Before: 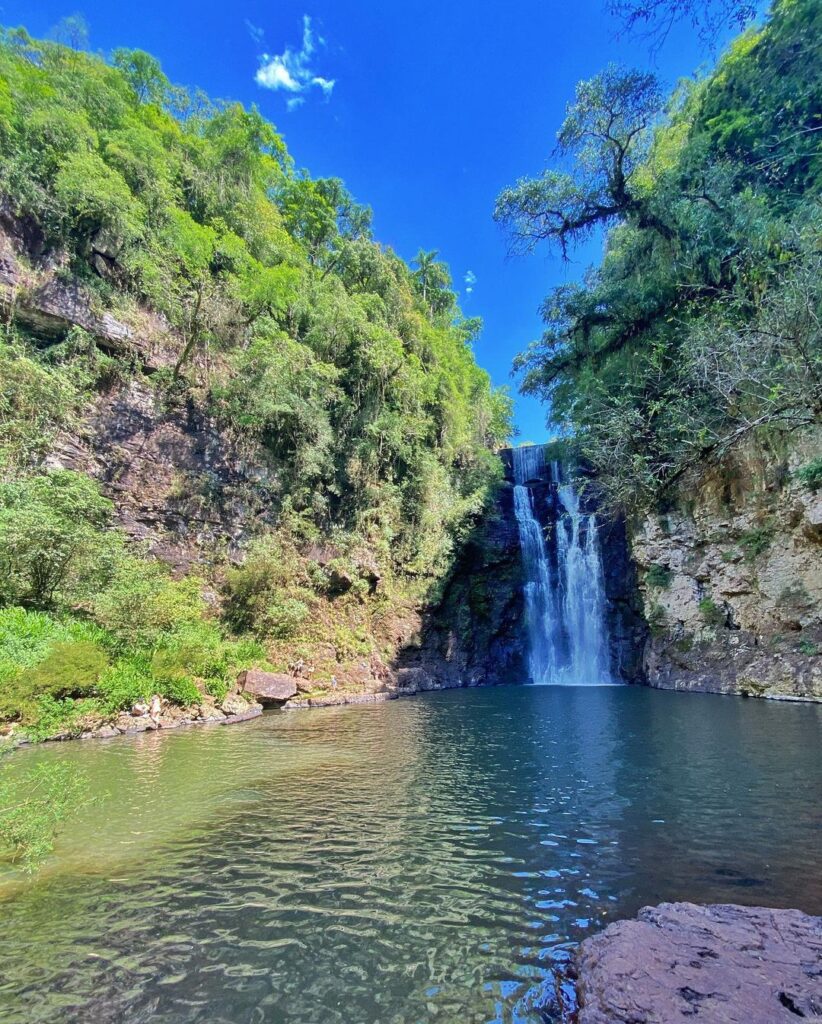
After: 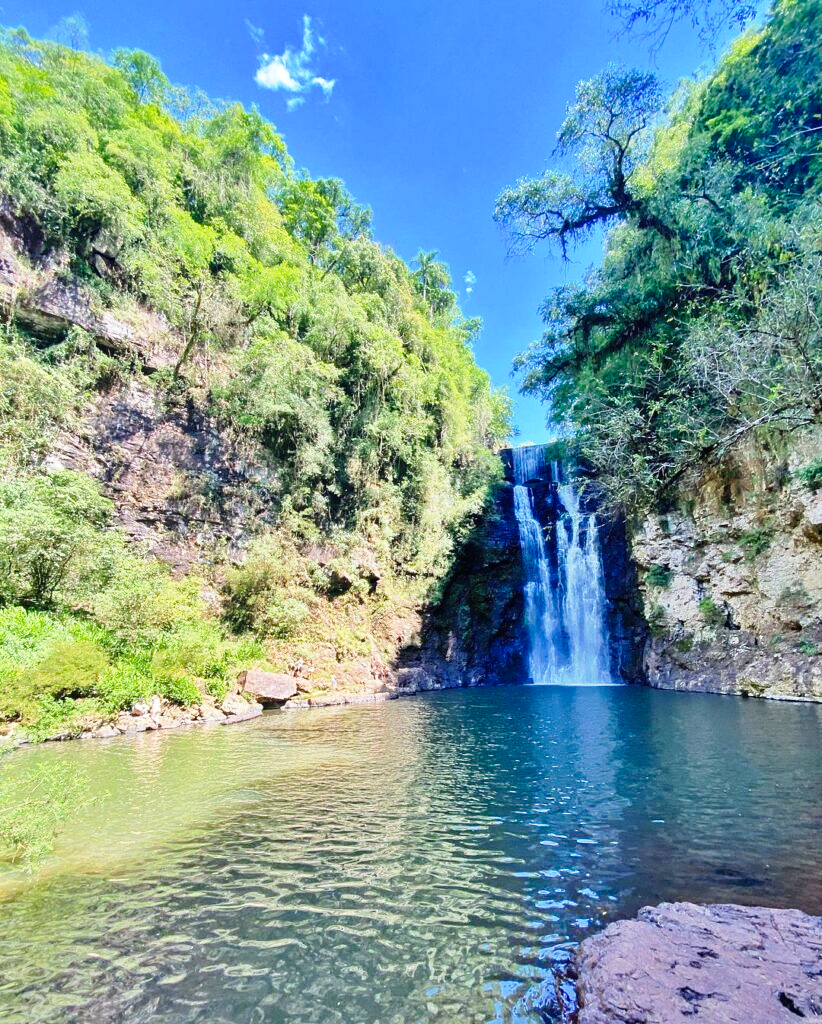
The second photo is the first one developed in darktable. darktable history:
white balance: red 1, blue 1
base curve: curves: ch0 [(0, 0) (0.028, 0.03) (0.121, 0.232) (0.46, 0.748) (0.859, 0.968) (1, 1)], preserve colors none
